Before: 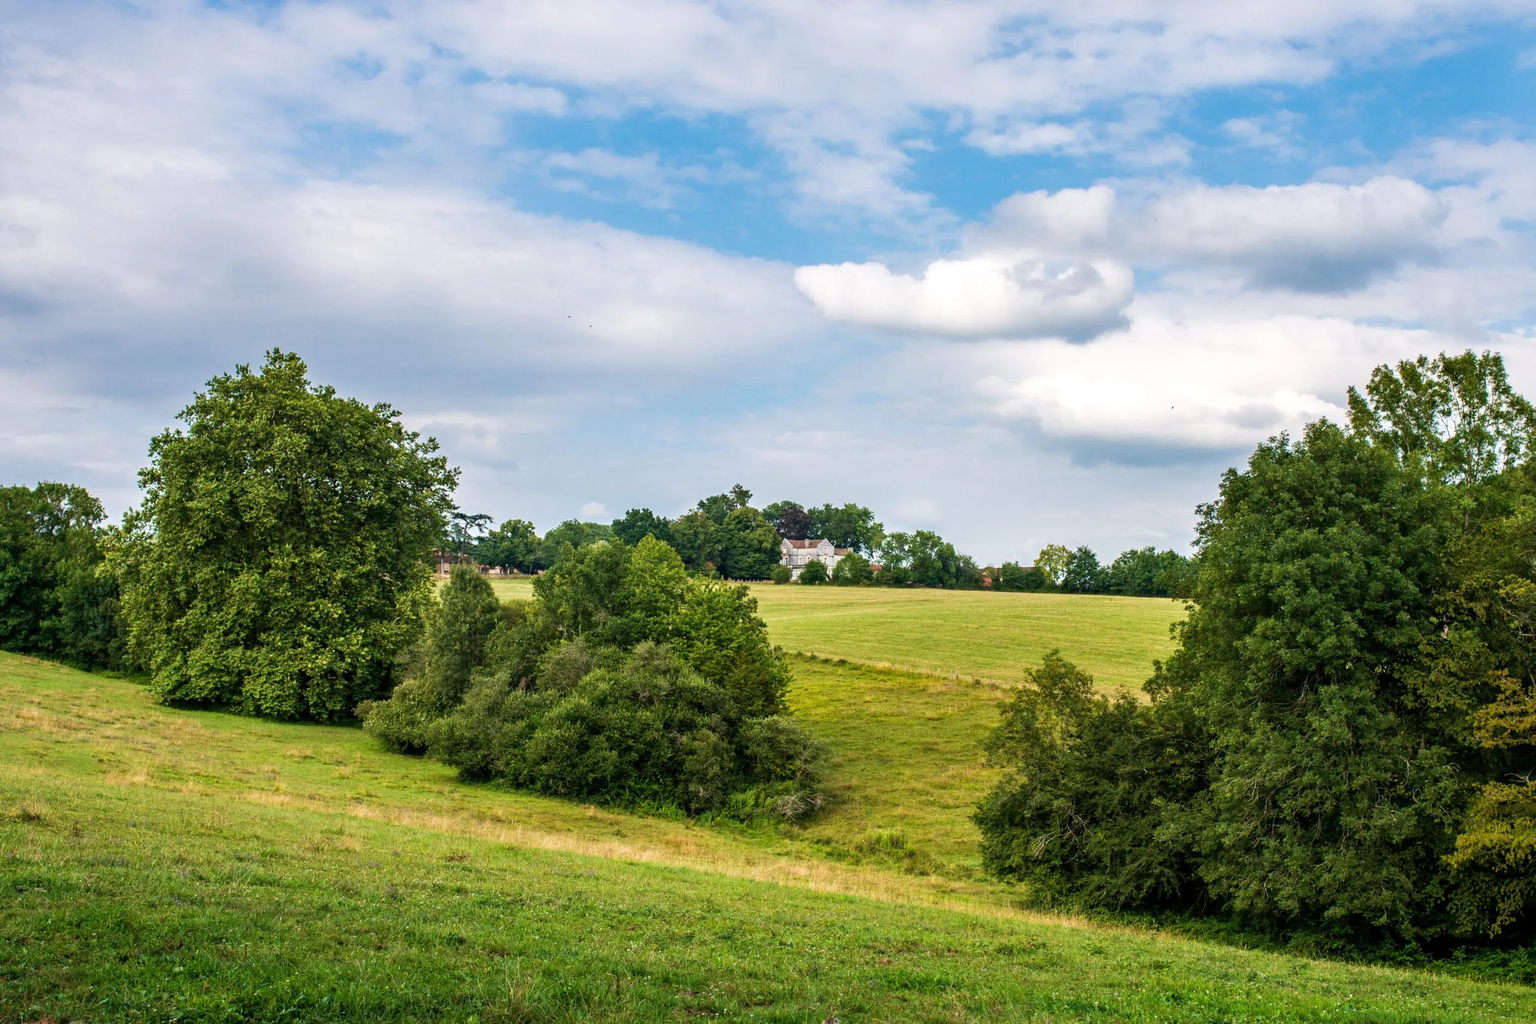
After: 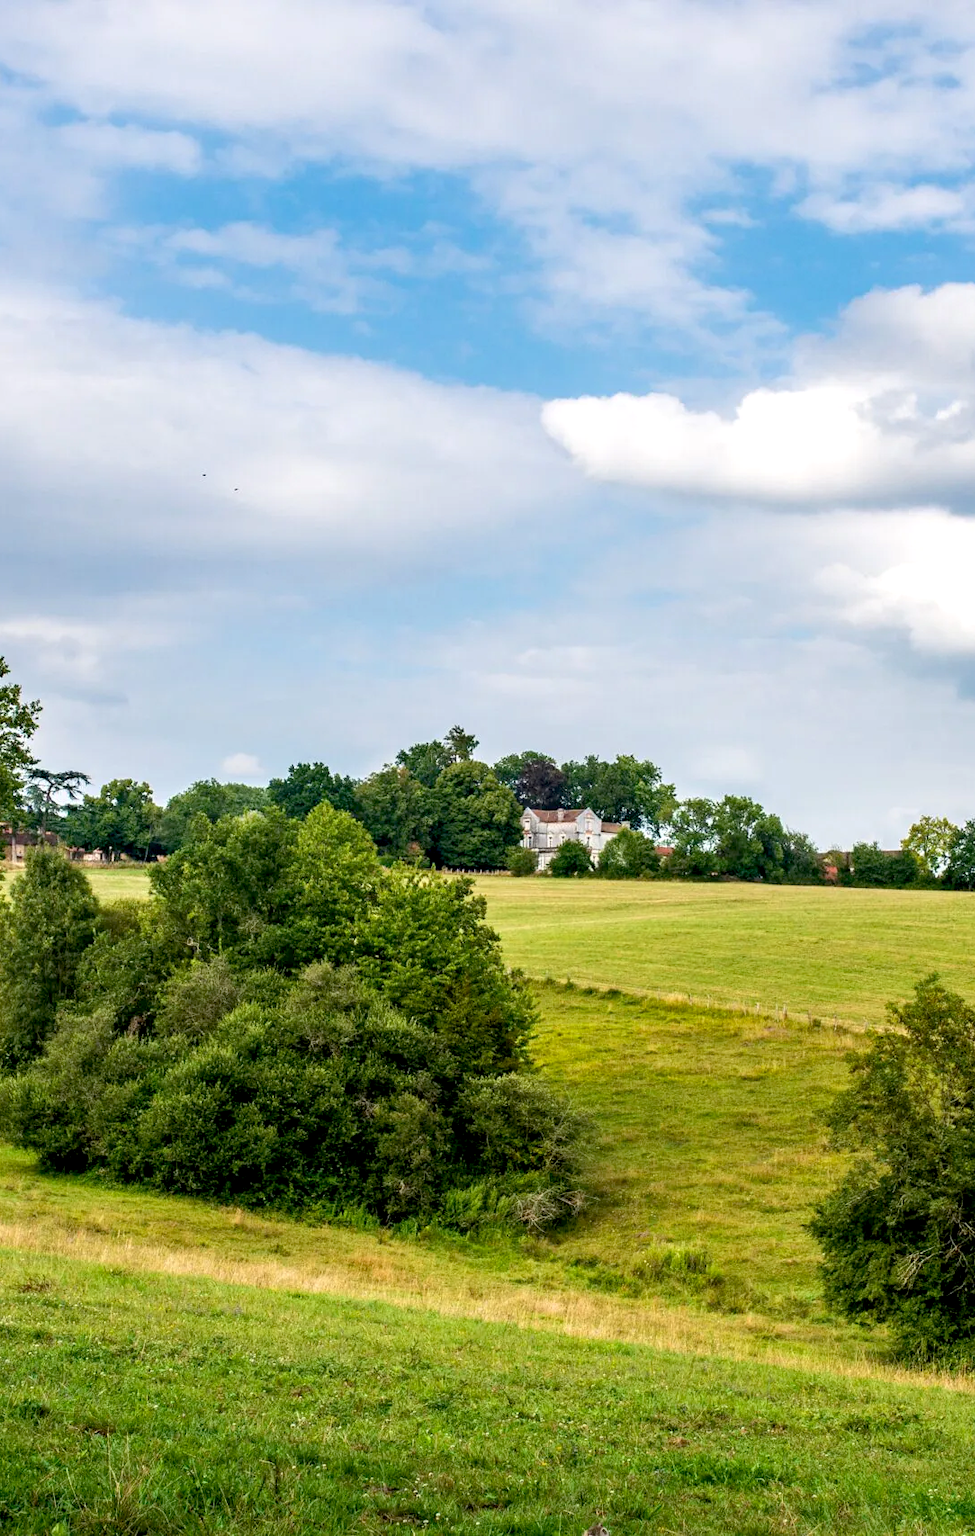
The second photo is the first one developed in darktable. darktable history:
crop: left 28.206%, right 29.416%
exposure: black level correction 0.009, exposure 0.119 EV, compensate exposure bias true, compensate highlight preservation false
